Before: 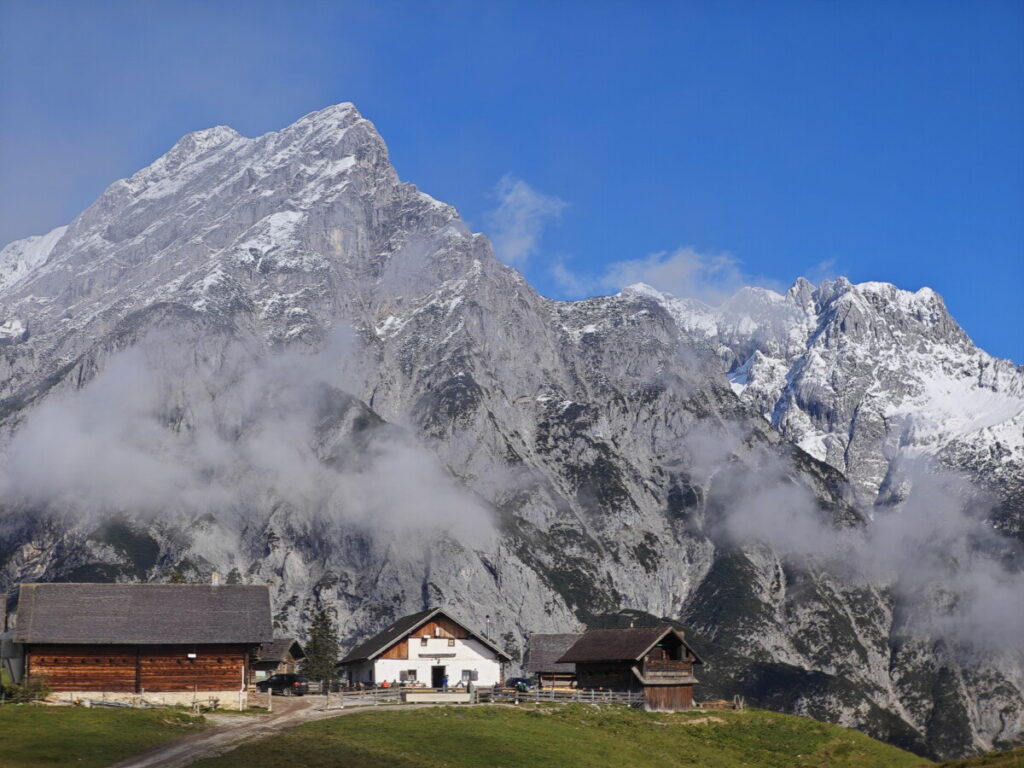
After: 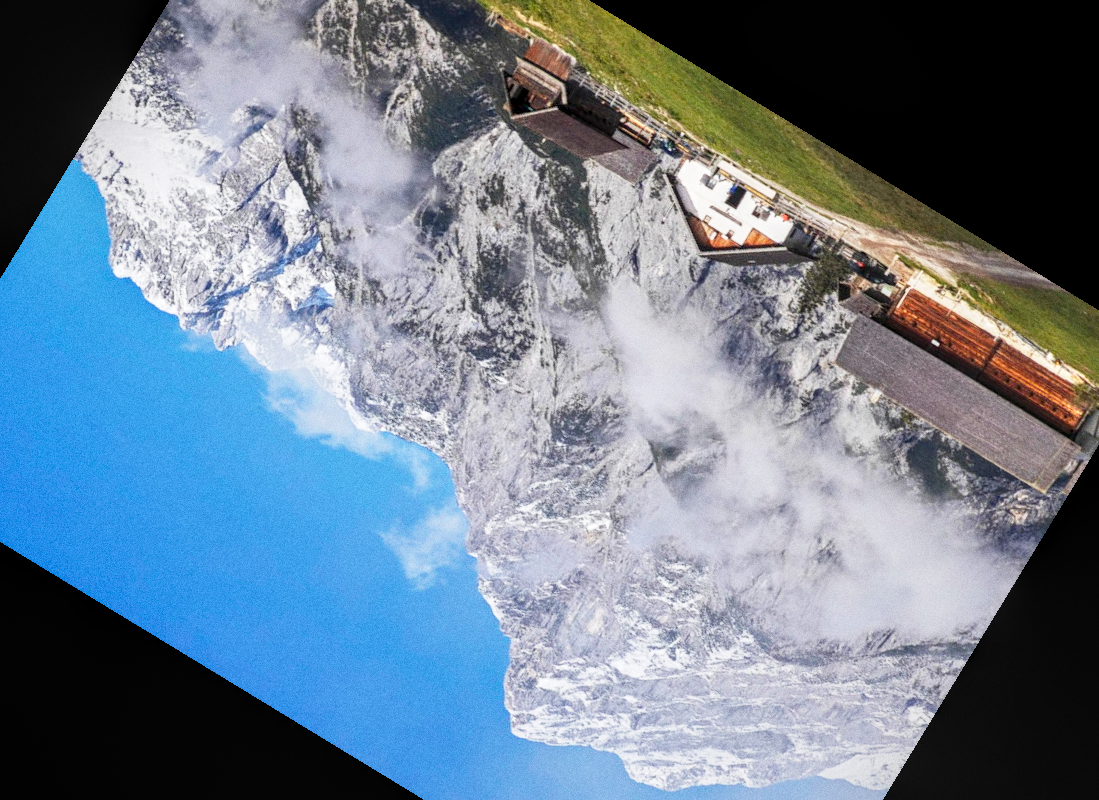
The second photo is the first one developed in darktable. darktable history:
exposure: exposure 0.559 EV, compensate highlight preservation false
base curve: curves: ch0 [(0, 0) (0.088, 0.125) (0.176, 0.251) (0.354, 0.501) (0.613, 0.749) (1, 0.877)], preserve colors none
crop and rotate: angle 148.68°, left 9.111%, top 15.603%, right 4.588%, bottom 17.041%
local contrast: detail 130%
grain: on, module defaults
